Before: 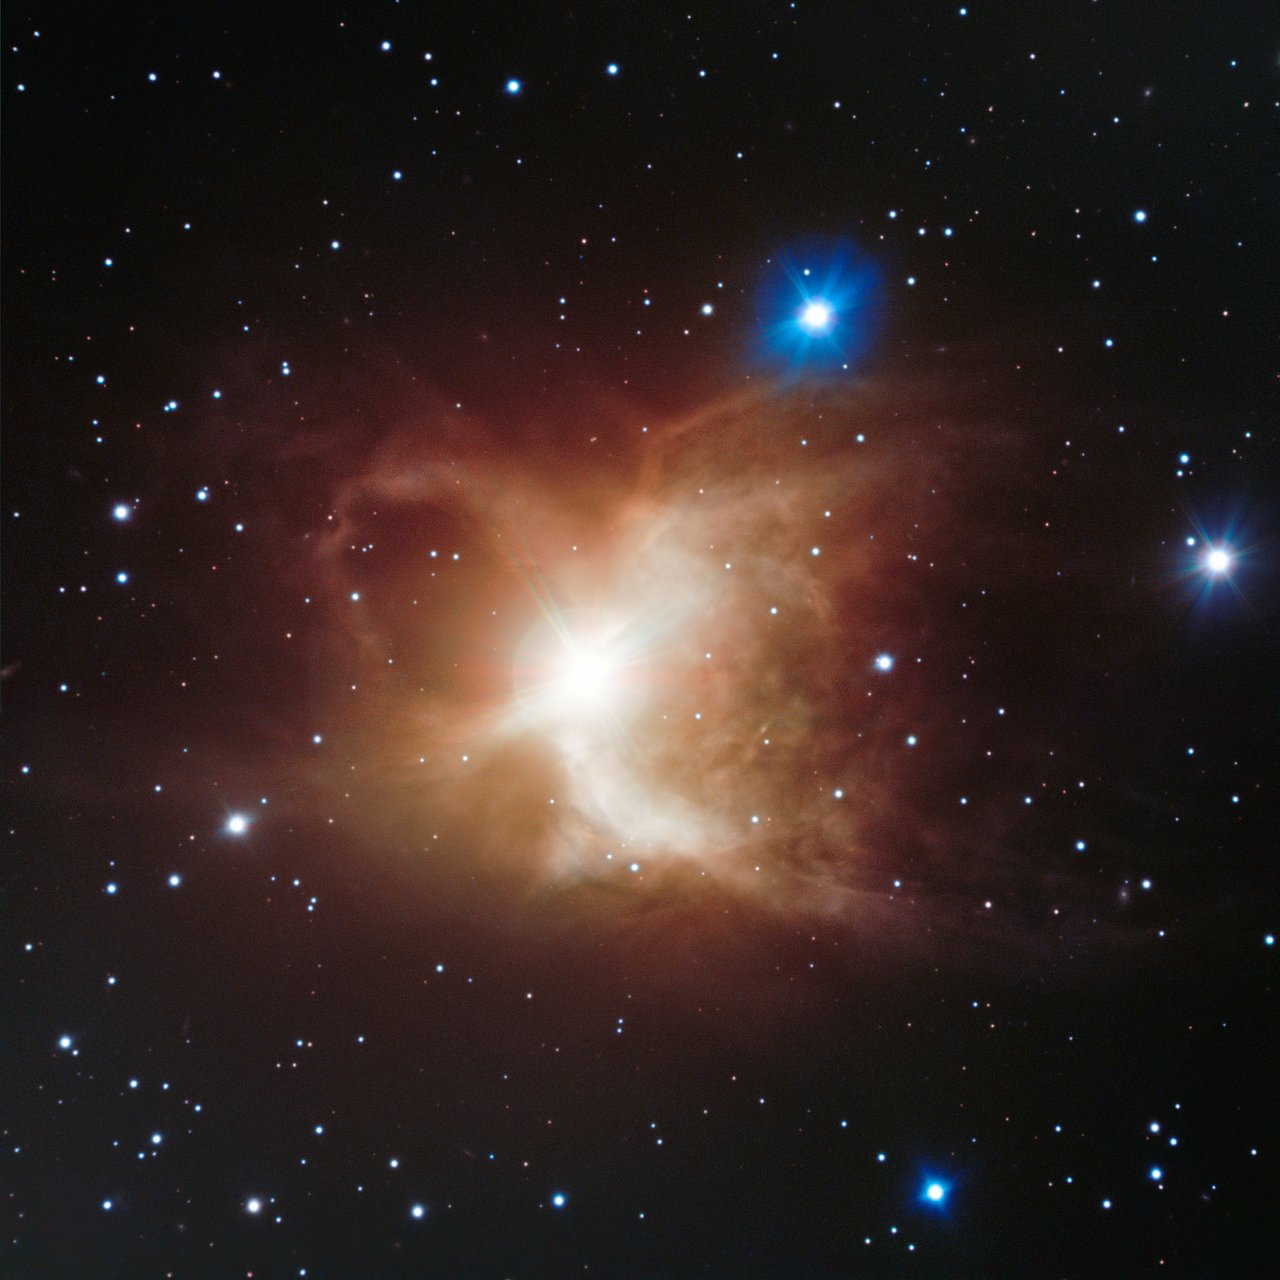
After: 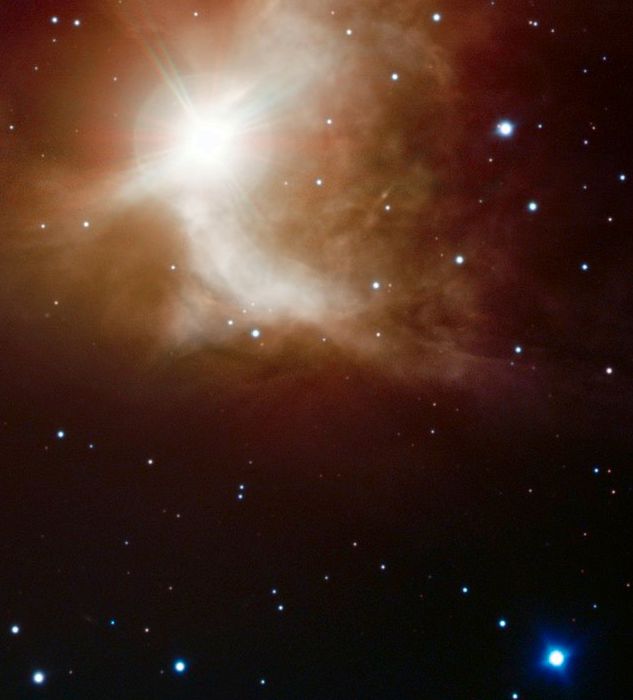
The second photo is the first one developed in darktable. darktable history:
crop: left 29.672%, top 41.786%, right 20.851%, bottom 3.487%
contrast brightness saturation: brightness -0.2, saturation 0.08
